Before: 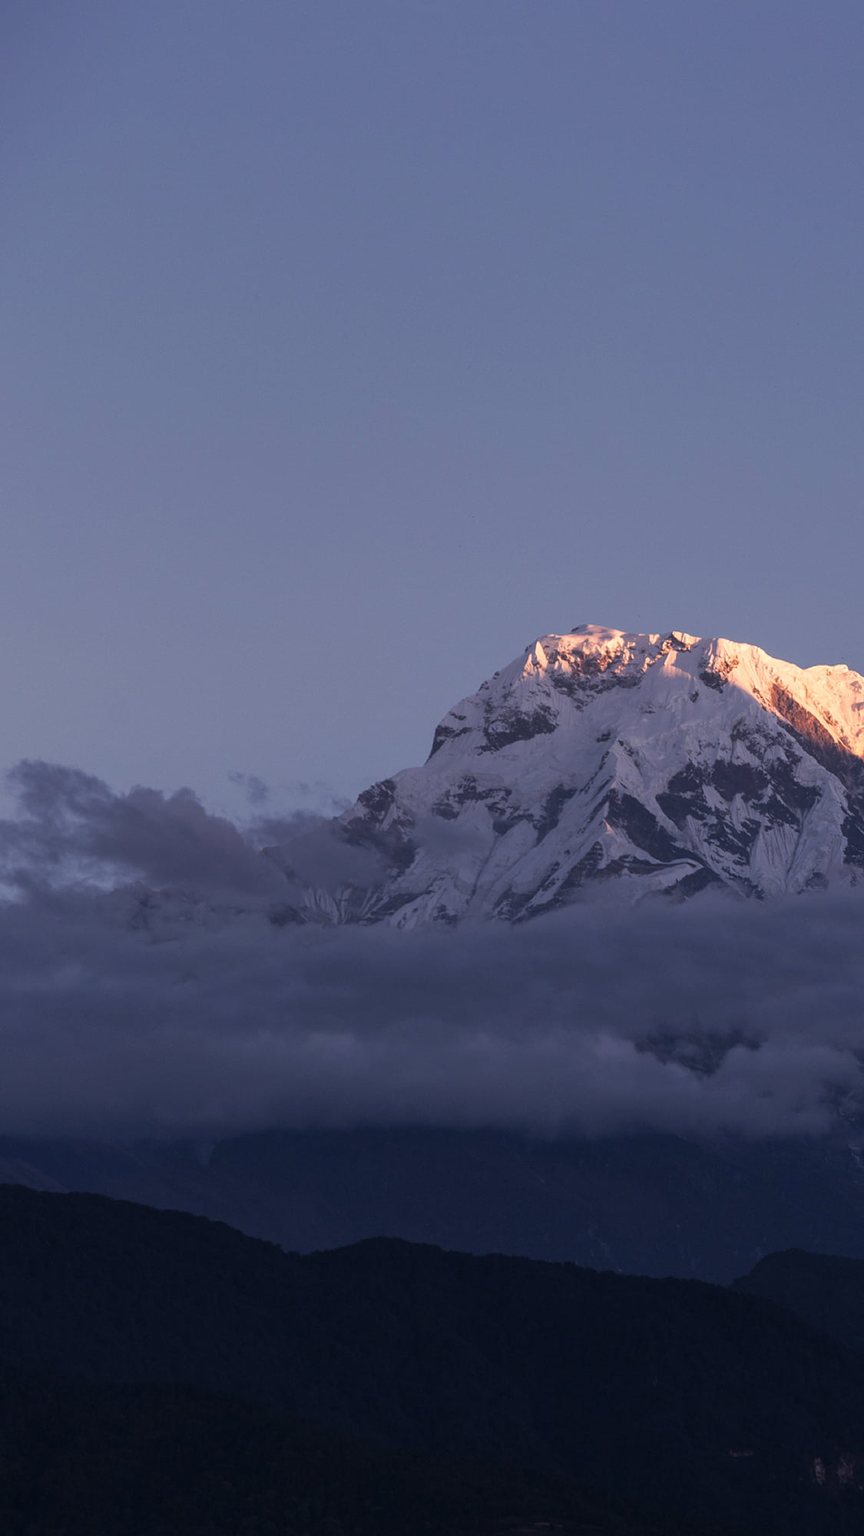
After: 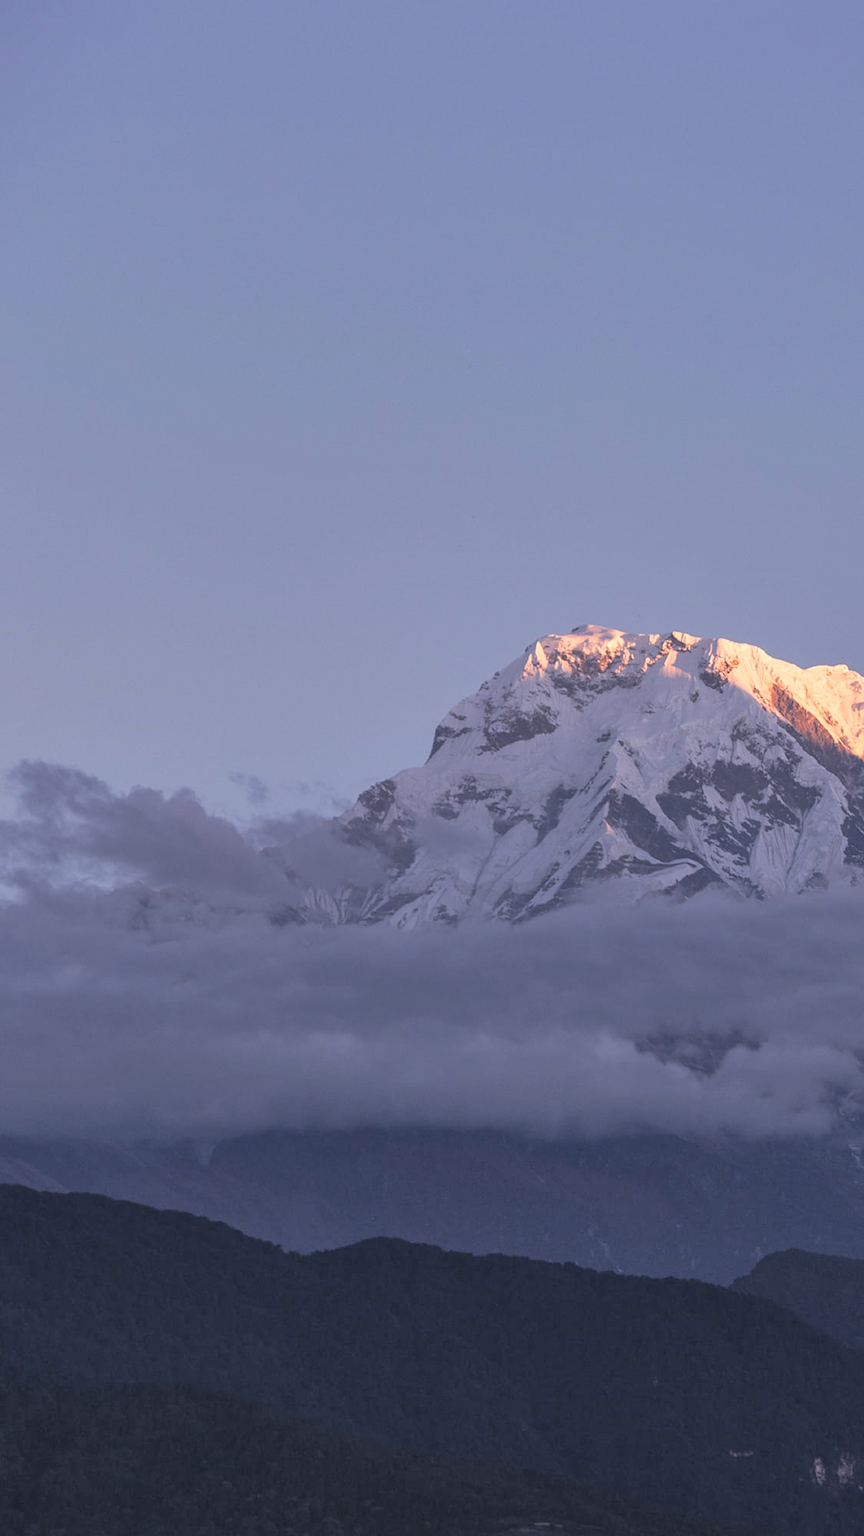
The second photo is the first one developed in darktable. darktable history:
shadows and highlights: shadows 43.71, white point adjustment -1.46, soften with gaussian
contrast brightness saturation: brightness 0.28
